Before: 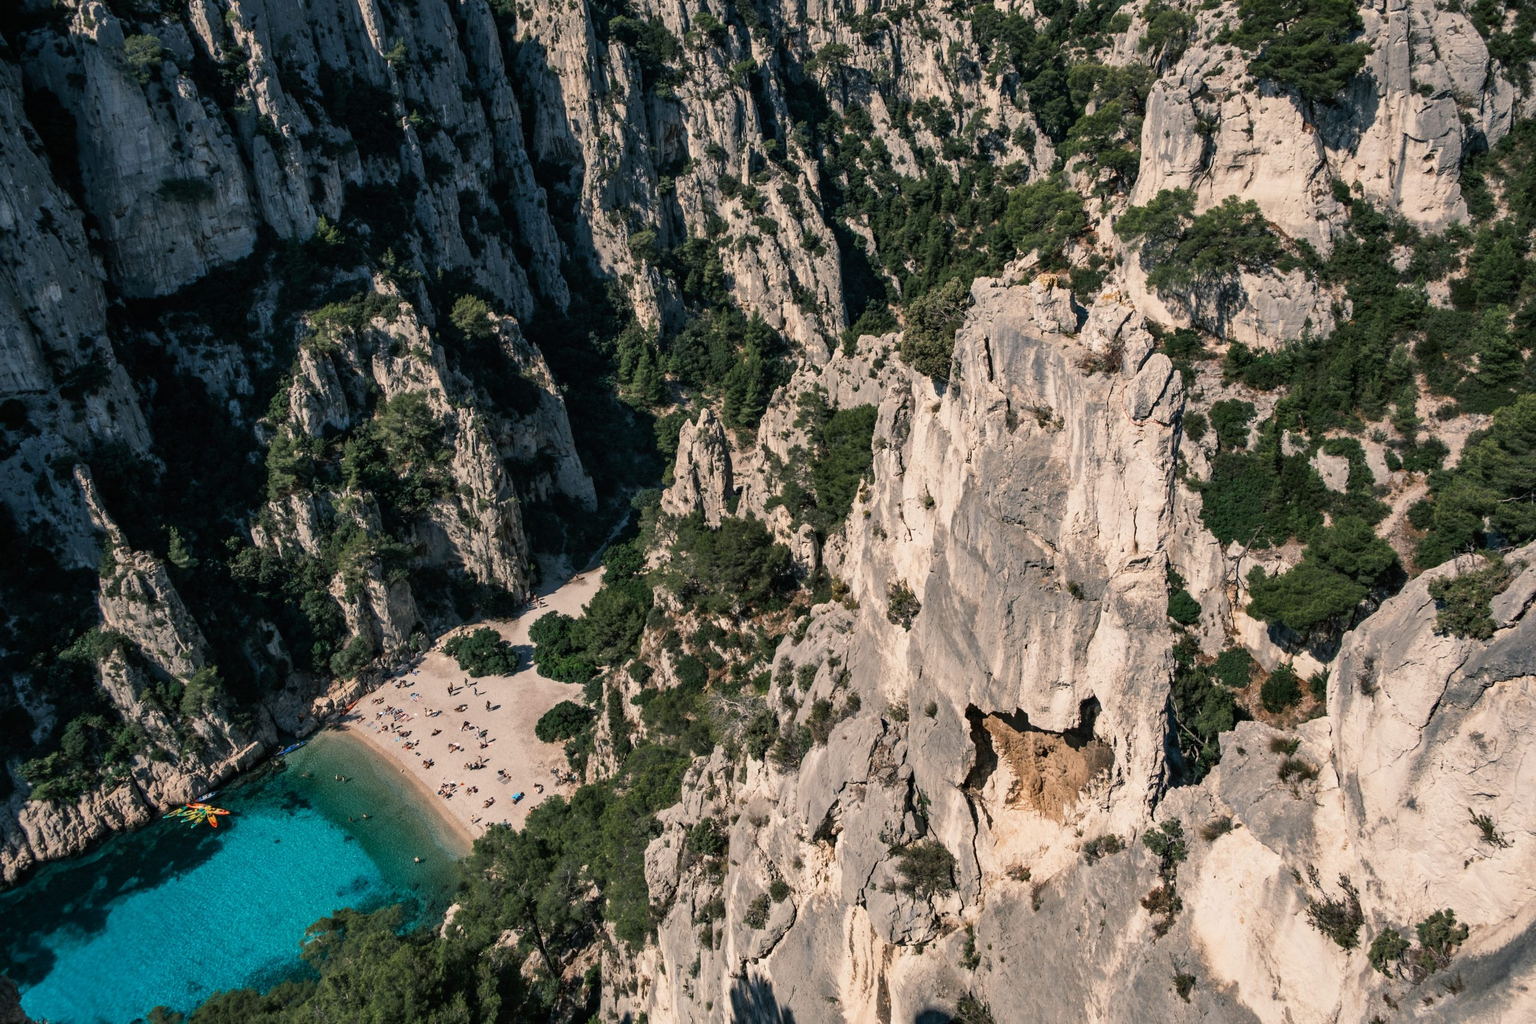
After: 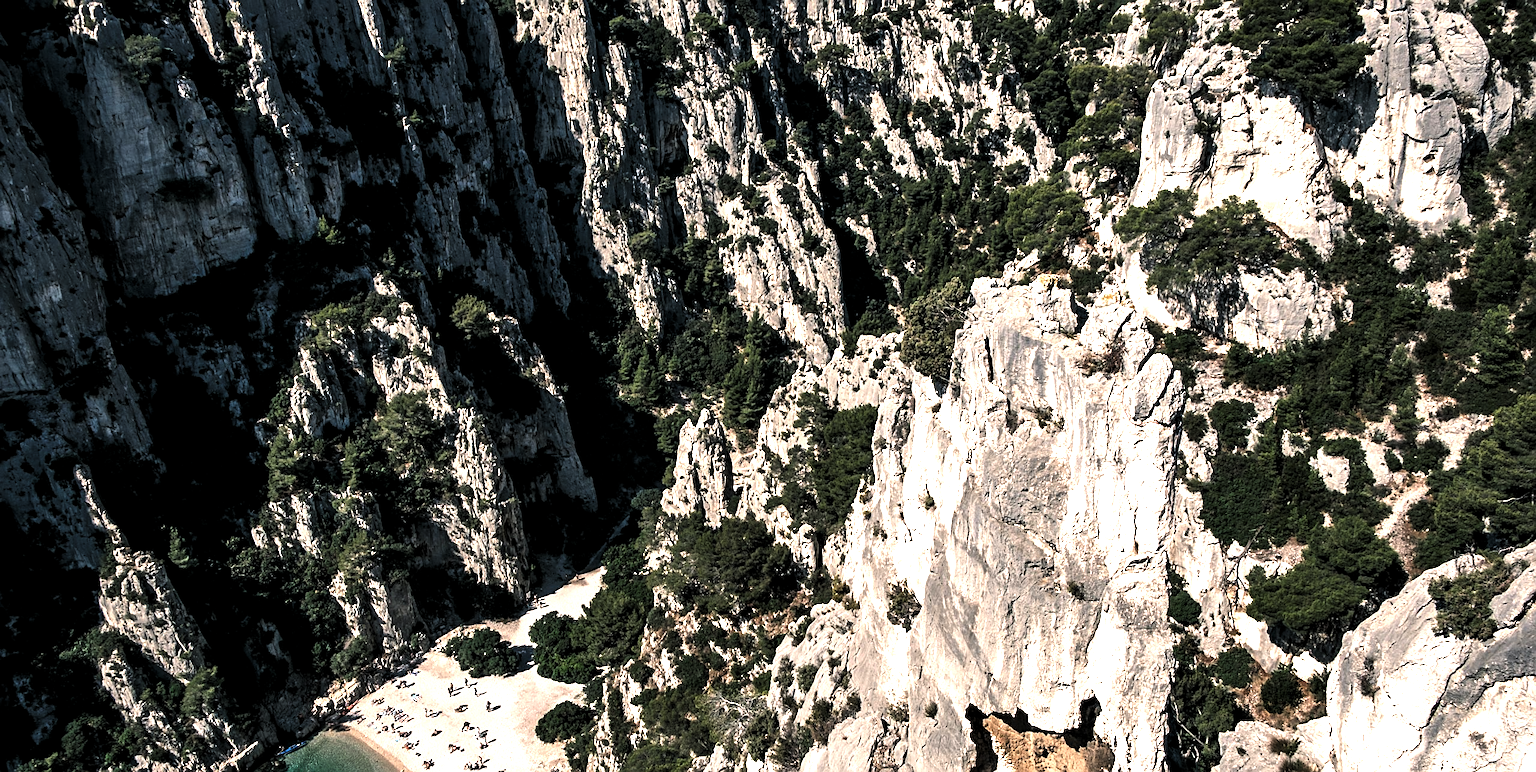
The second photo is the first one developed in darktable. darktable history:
sharpen: on, module defaults
crop: bottom 24.539%
color calibration: output R [1.003, 0.027, -0.041, 0], output G [-0.018, 1.043, -0.038, 0], output B [0.071, -0.086, 1.017, 0], illuminant same as pipeline (D50), adaptation XYZ, x 0.345, y 0.359, temperature 5007.49 K
levels: black 3.77%, levels [0.101, 0.578, 0.953]
exposure: exposure 1 EV, compensate highlight preservation false
